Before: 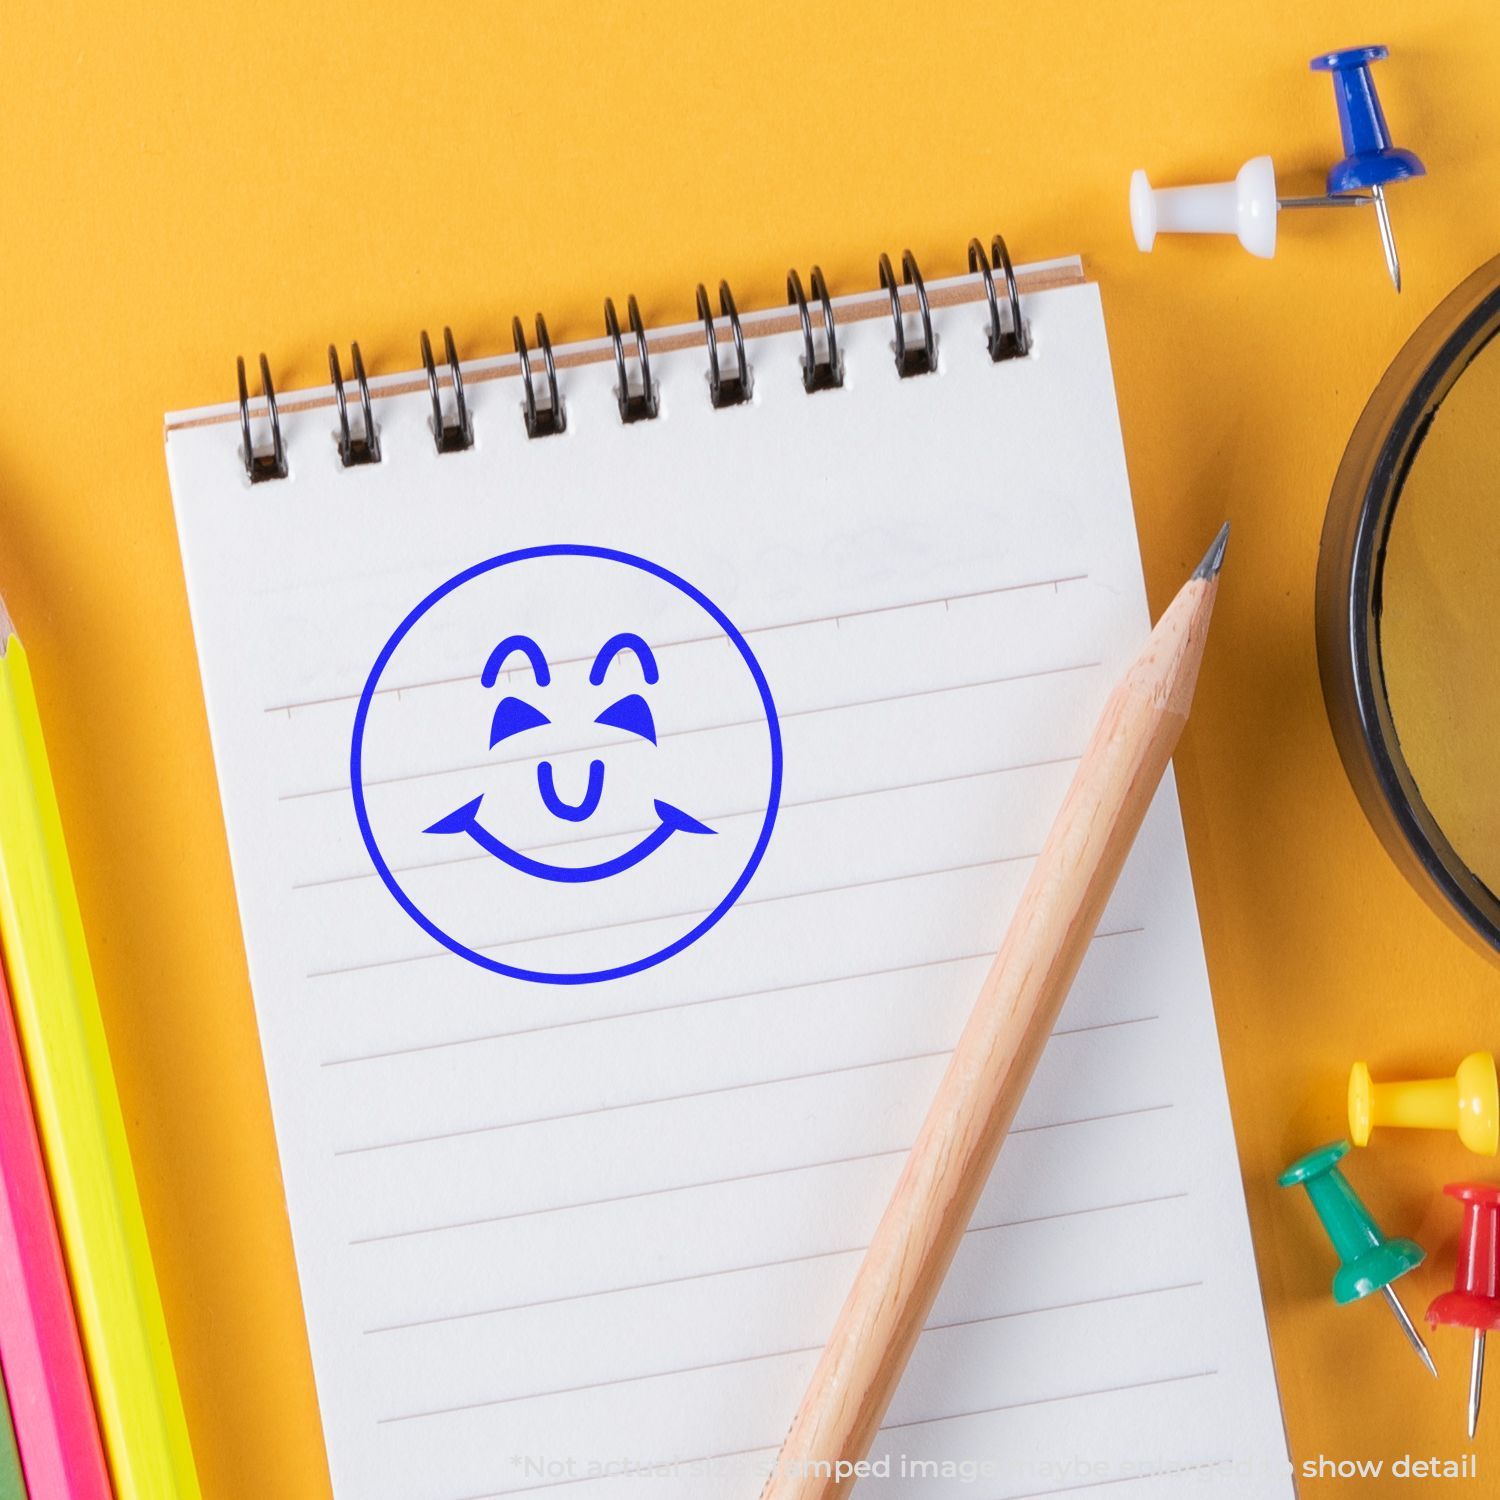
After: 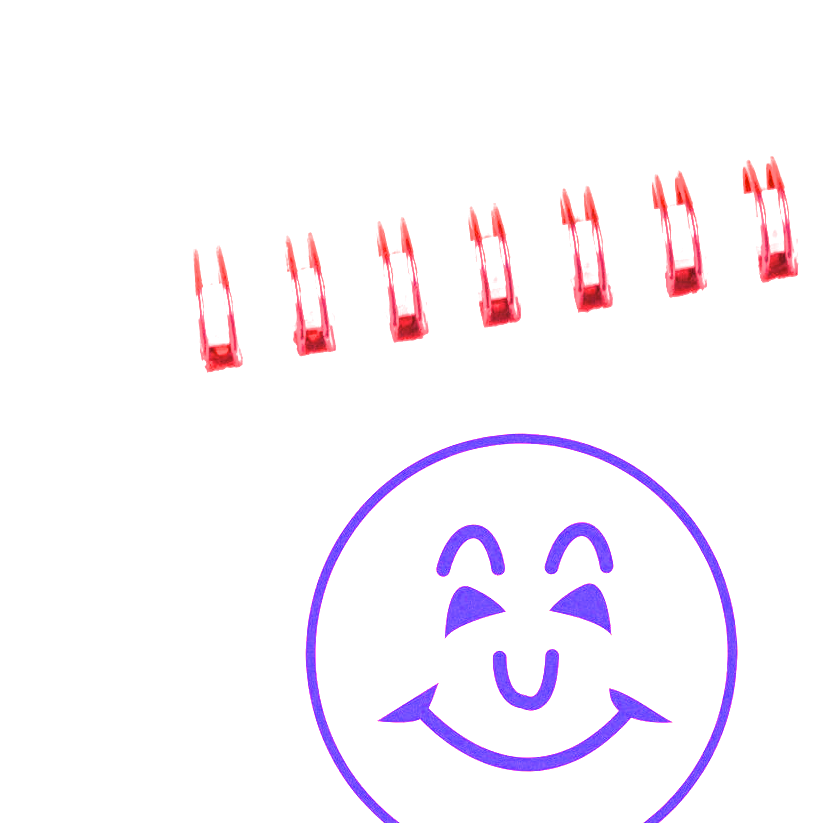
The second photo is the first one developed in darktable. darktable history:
exposure: exposure 0.999 EV, compensate highlight preservation false
white balance: red 4.26, blue 1.802
filmic rgb: black relative exposure -7.65 EV, white relative exposure 4.56 EV, hardness 3.61, color science v6 (2022)
crop and rotate: left 3.047%, top 7.509%, right 42.236%, bottom 37.598%
tone equalizer: -7 EV 0.15 EV, -6 EV 0.6 EV, -5 EV 1.15 EV, -4 EV 1.33 EV, -3 EV 1.15 EV, -2 EV 0.6 EV, -1 EV 0.15 EV, mask exposure compensation -0.5 EV
